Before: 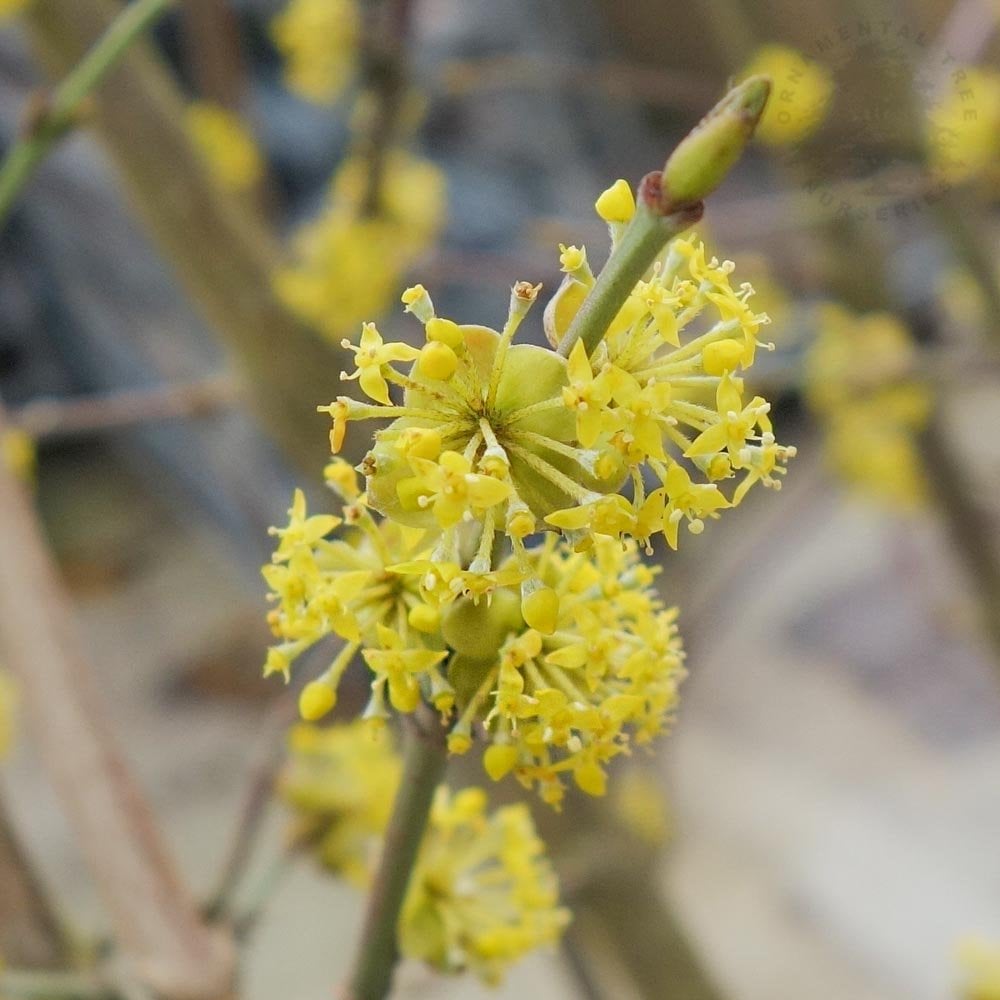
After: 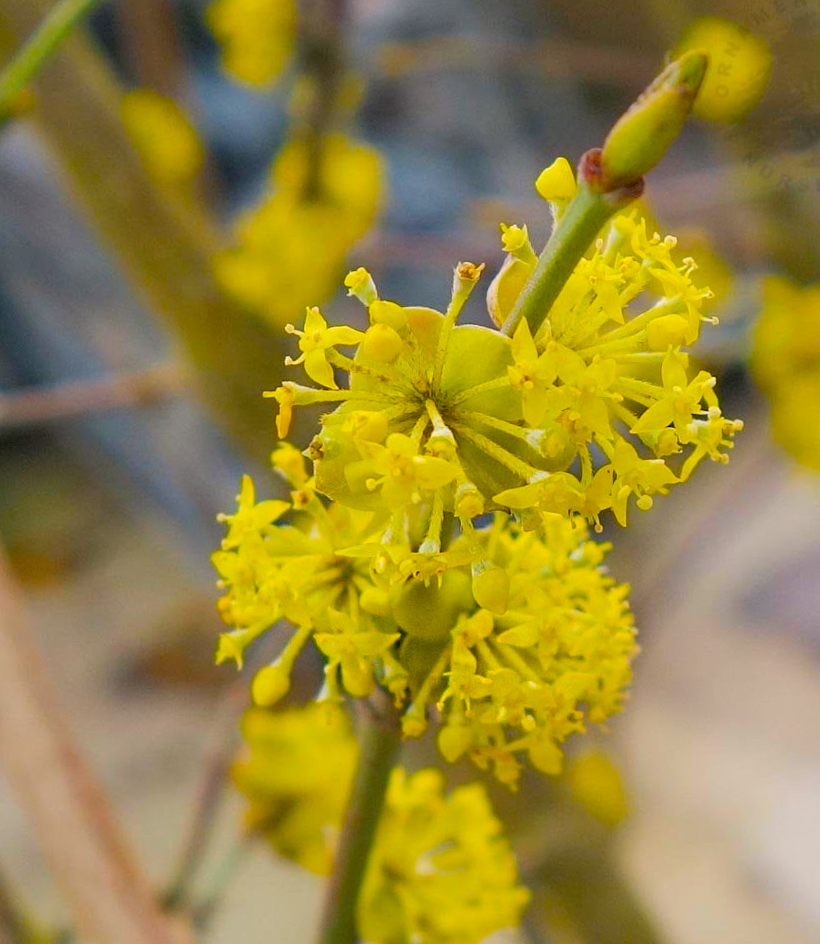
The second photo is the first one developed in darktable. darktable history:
crop and rotate: angle 1.47°, left 4.116%, top 0.725%, right 11.795%, bottom 2.459%
color balance rgb: highlights gain › chroma 0.892%, highlights gain › hue 30°, perceptual saturation grading › global saturation 74.304%, perceptual saturation grading › shadows -30.7%, global vibrance 20%
color calibration: illuminant same as pipeline (D50), adaptation XYZ, x 0.345, y 0.358, temperature 5016.86 K
